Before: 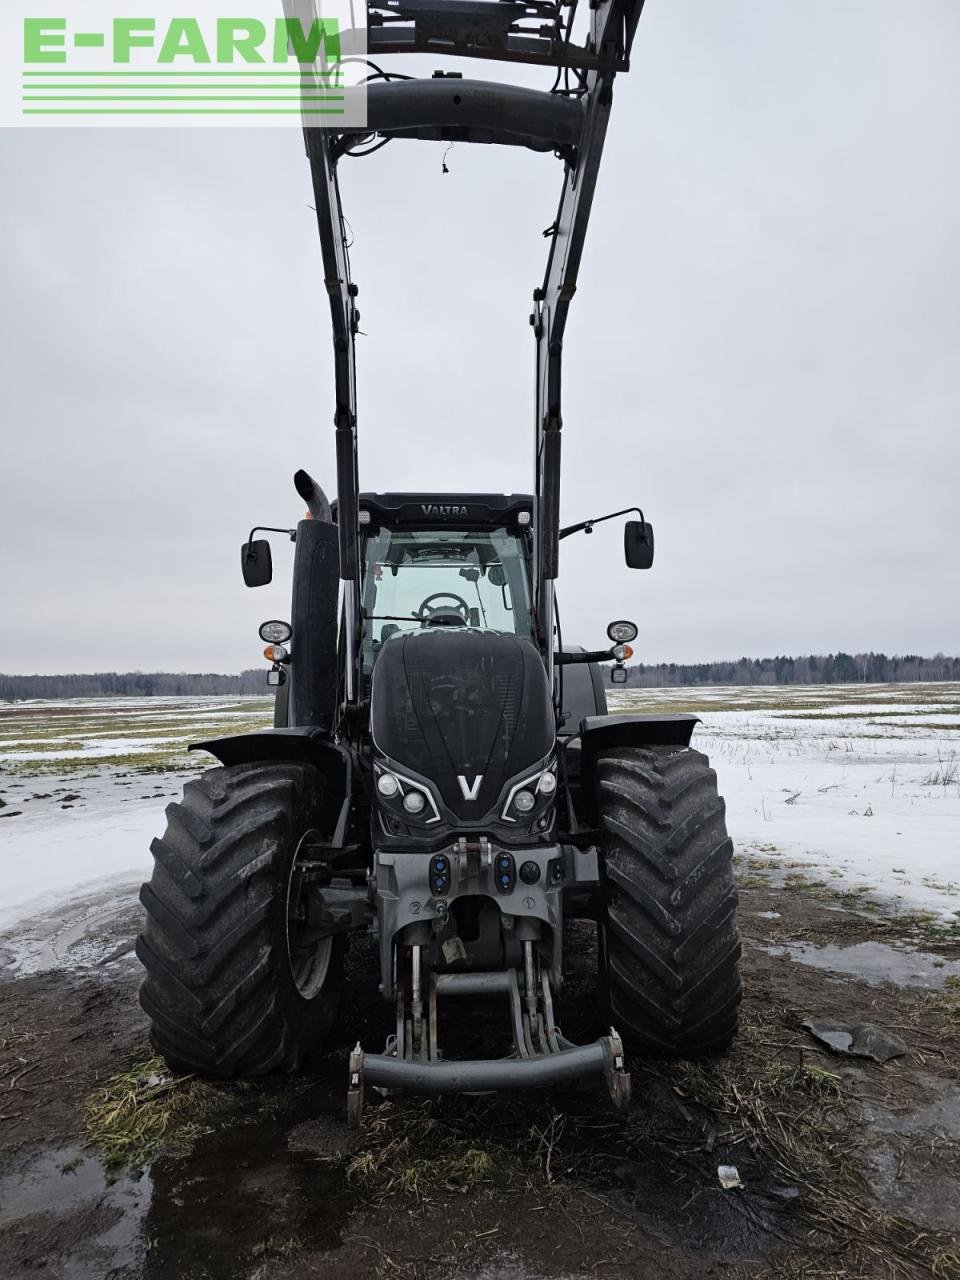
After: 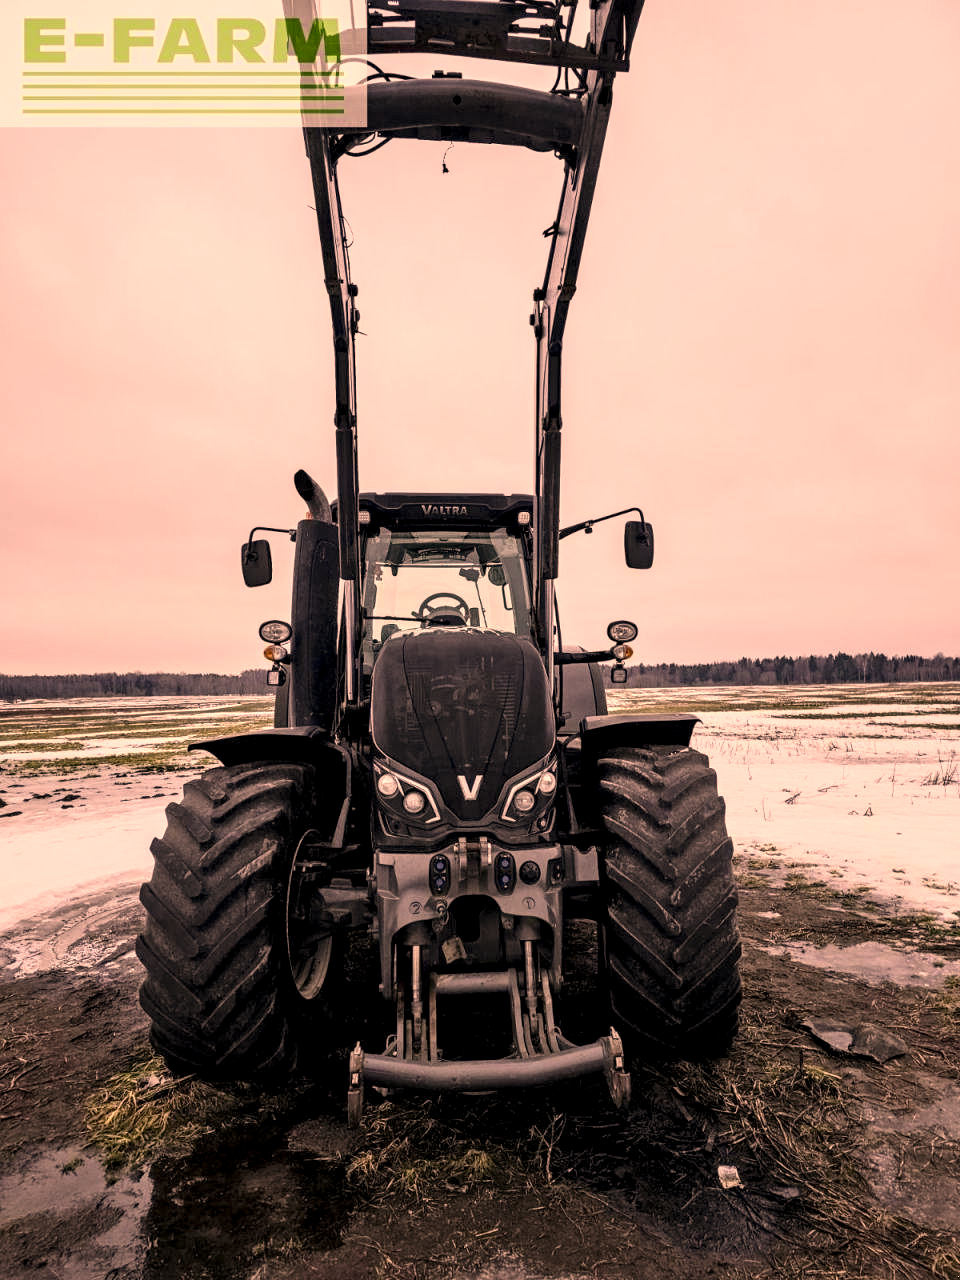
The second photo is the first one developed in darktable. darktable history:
color balance rgb: perceptual saturation grading › global saturation 35.917%
shadows and highlights: shadows -0.063, highlights 41.59
local contrast: highlights 60%, shadows 60%, detail 160%
color correction: highlights a* 39.58, highlights b* 39.62, saturation 0.691
